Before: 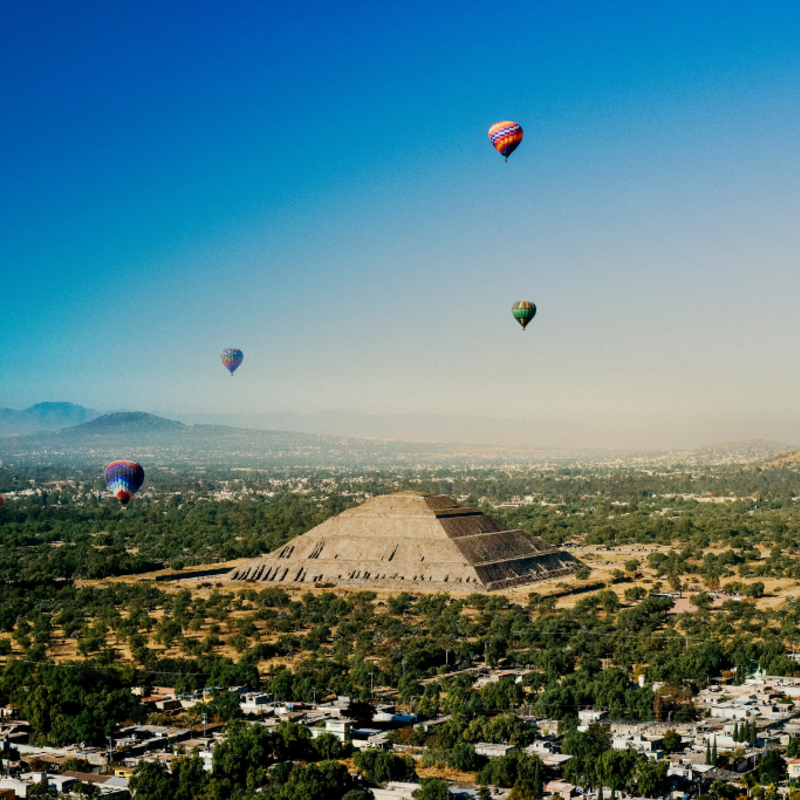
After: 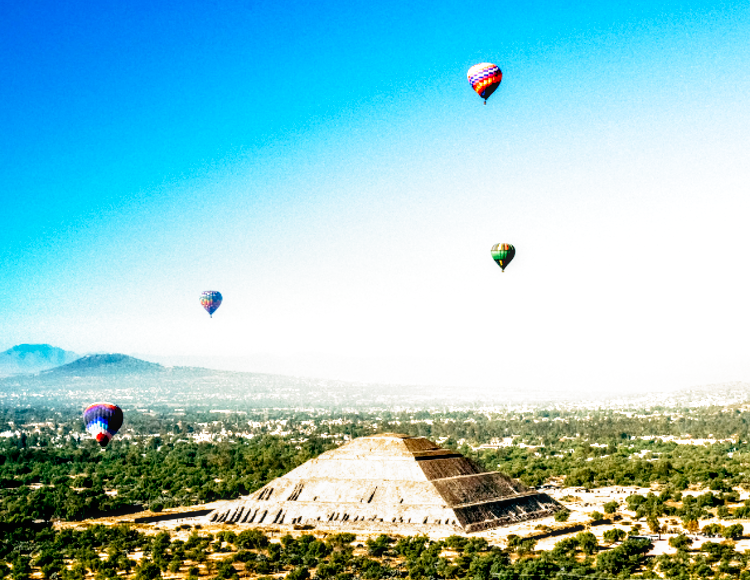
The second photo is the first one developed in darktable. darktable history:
filmic rgb: middle gray luminance 8.8%, black relative exposure -6.3 EV, white relative exposure 2.7 EV, threshold 6 EV, target black luminance 0%, hardness 4.74, latitude 73.47%, contrast 1.332, shadows ↔ highlights balance 10.13%, add noise in highlights 0, preserve chrominance no, color science v3 (2019), use custom middle-gray values true, iterations of high-quality reconstruction 0, contrast in highlights soft, enable highlight reconstruction true
crop: left 2.737%, top 7.287%, right 3.421%, bottom 20.179%
contrast equalizer: octaves 7, y [[0.6 ×6], [0.55 ×6], [0 ×6], [0 ×6], [0 ×6]], mix 0.35
local contrast: on, module defaults
